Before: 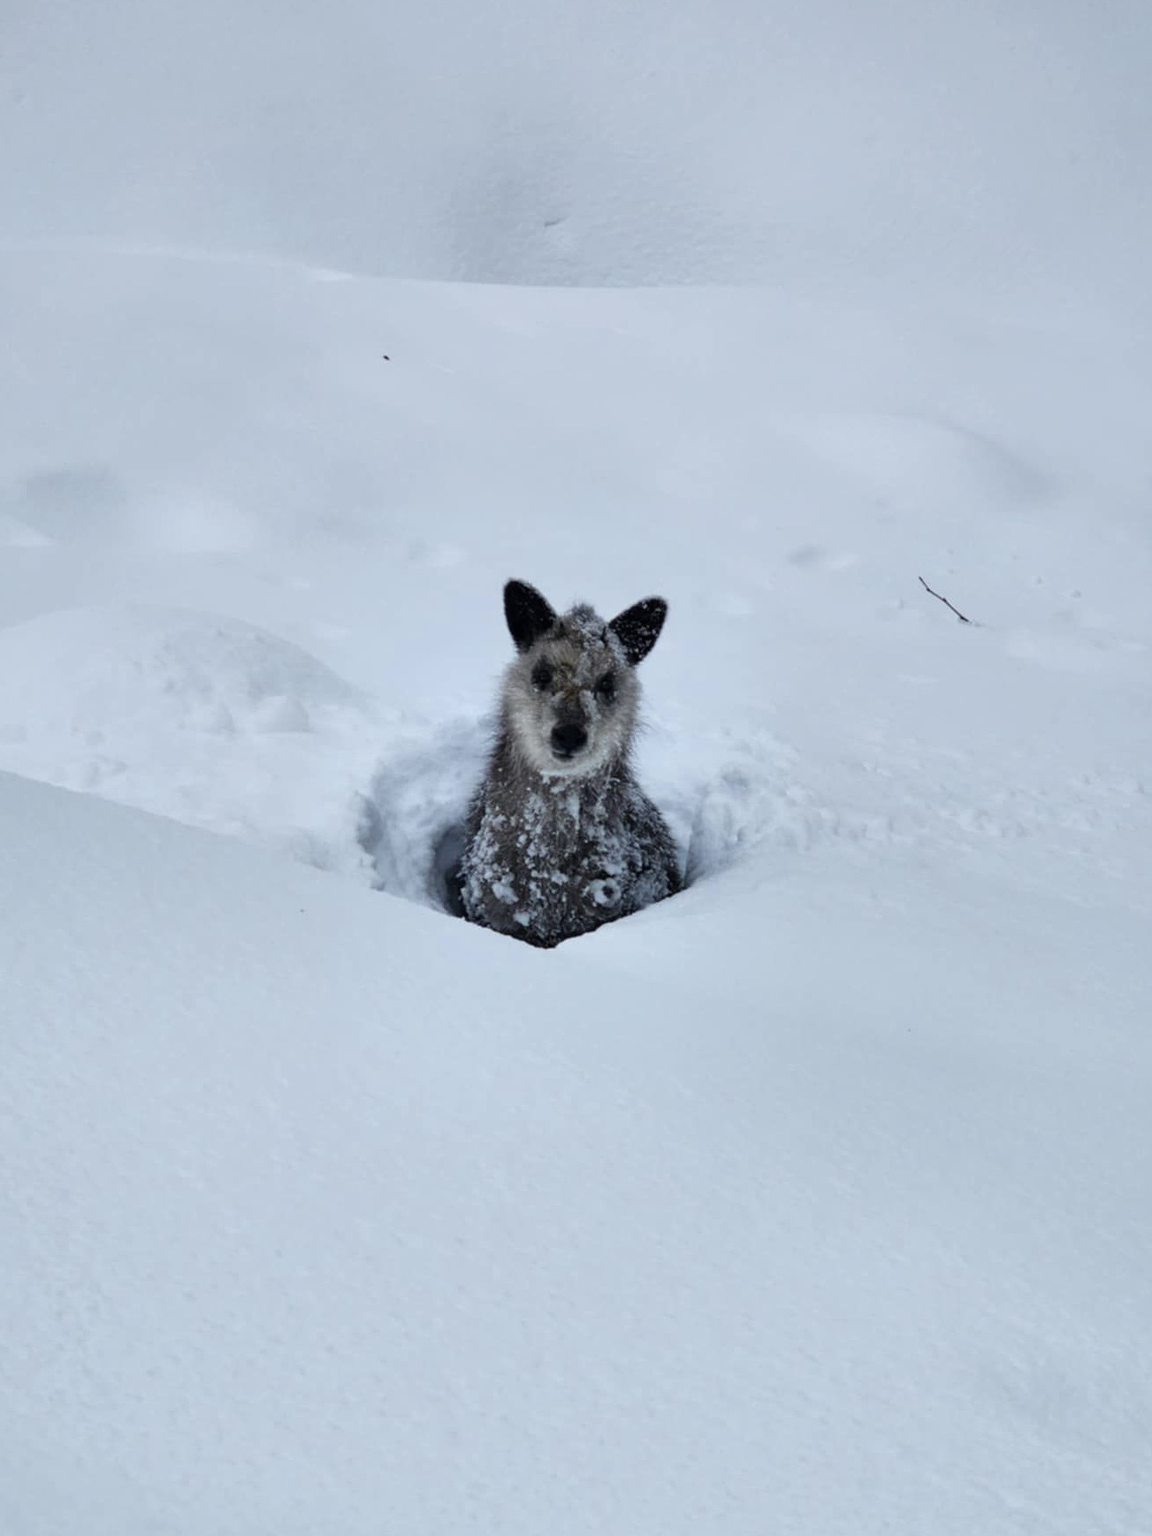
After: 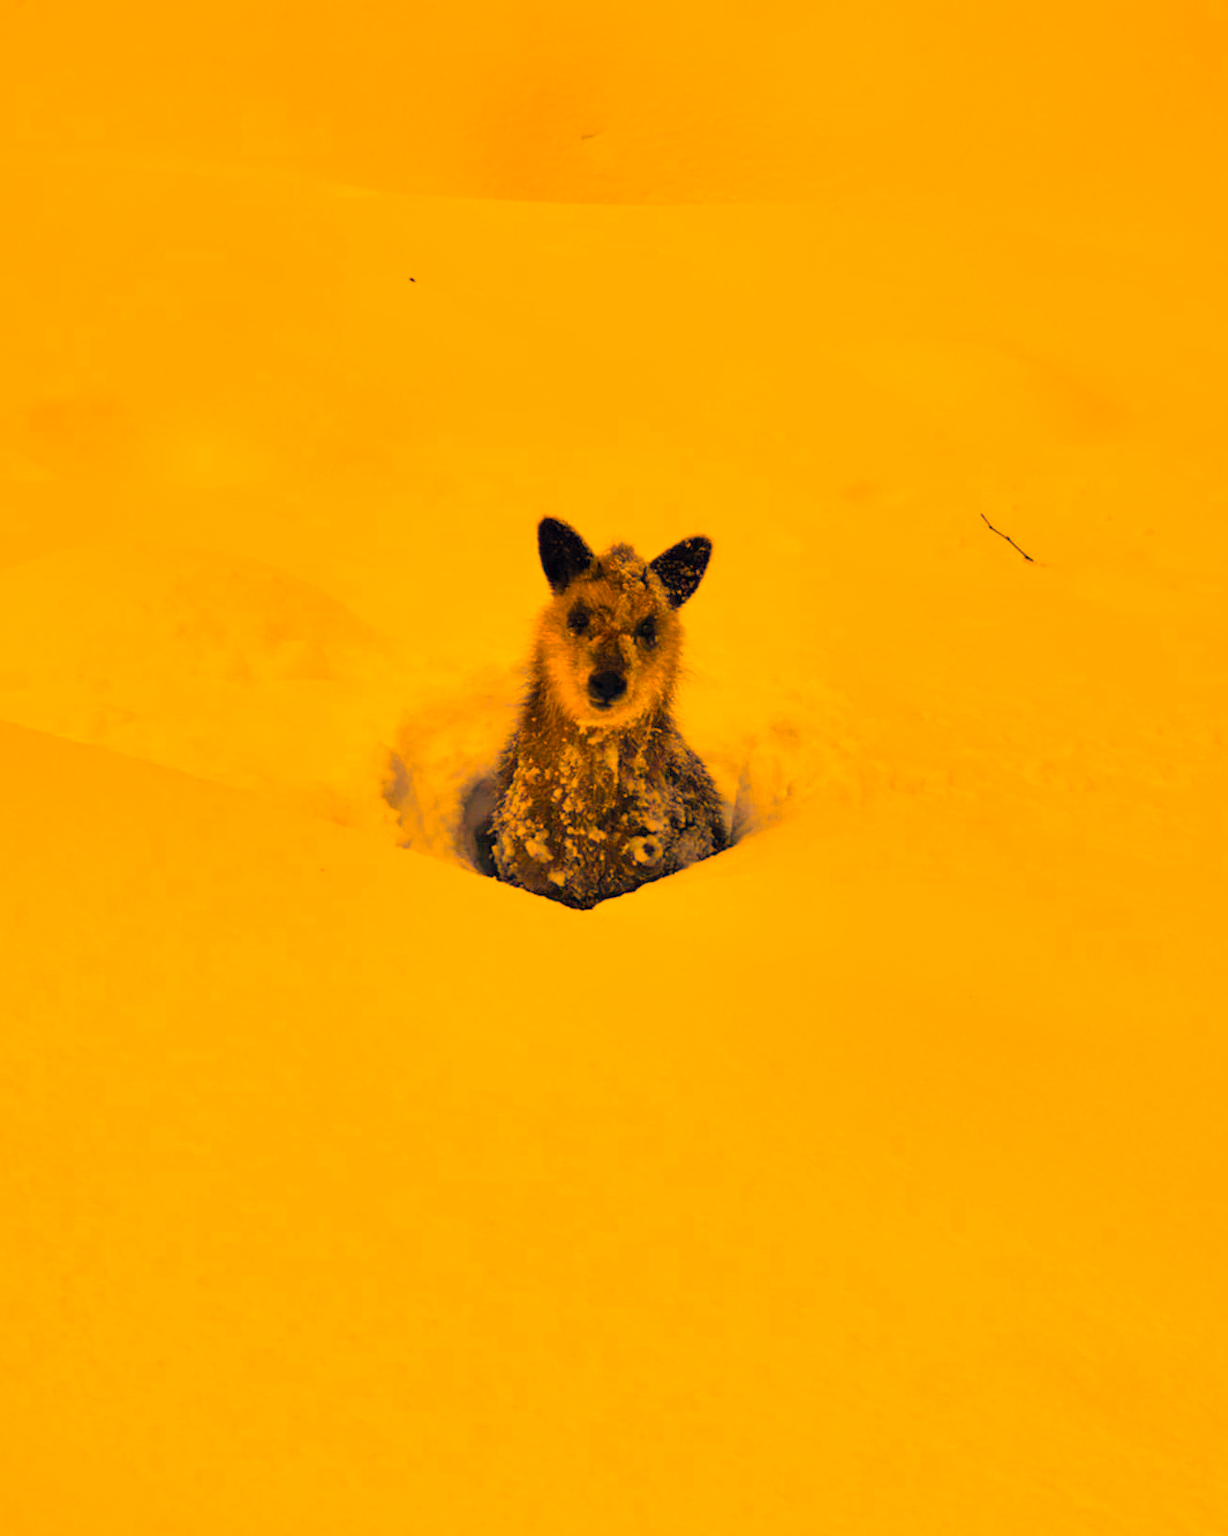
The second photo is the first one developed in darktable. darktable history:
color balance: input saturation 134.34%, contrast -10.04%, contrast fulcrum 19.67%, output saturation 133.51%
white balance: red 1.467, blue 0.684
crop and rotate: top 6.25%
